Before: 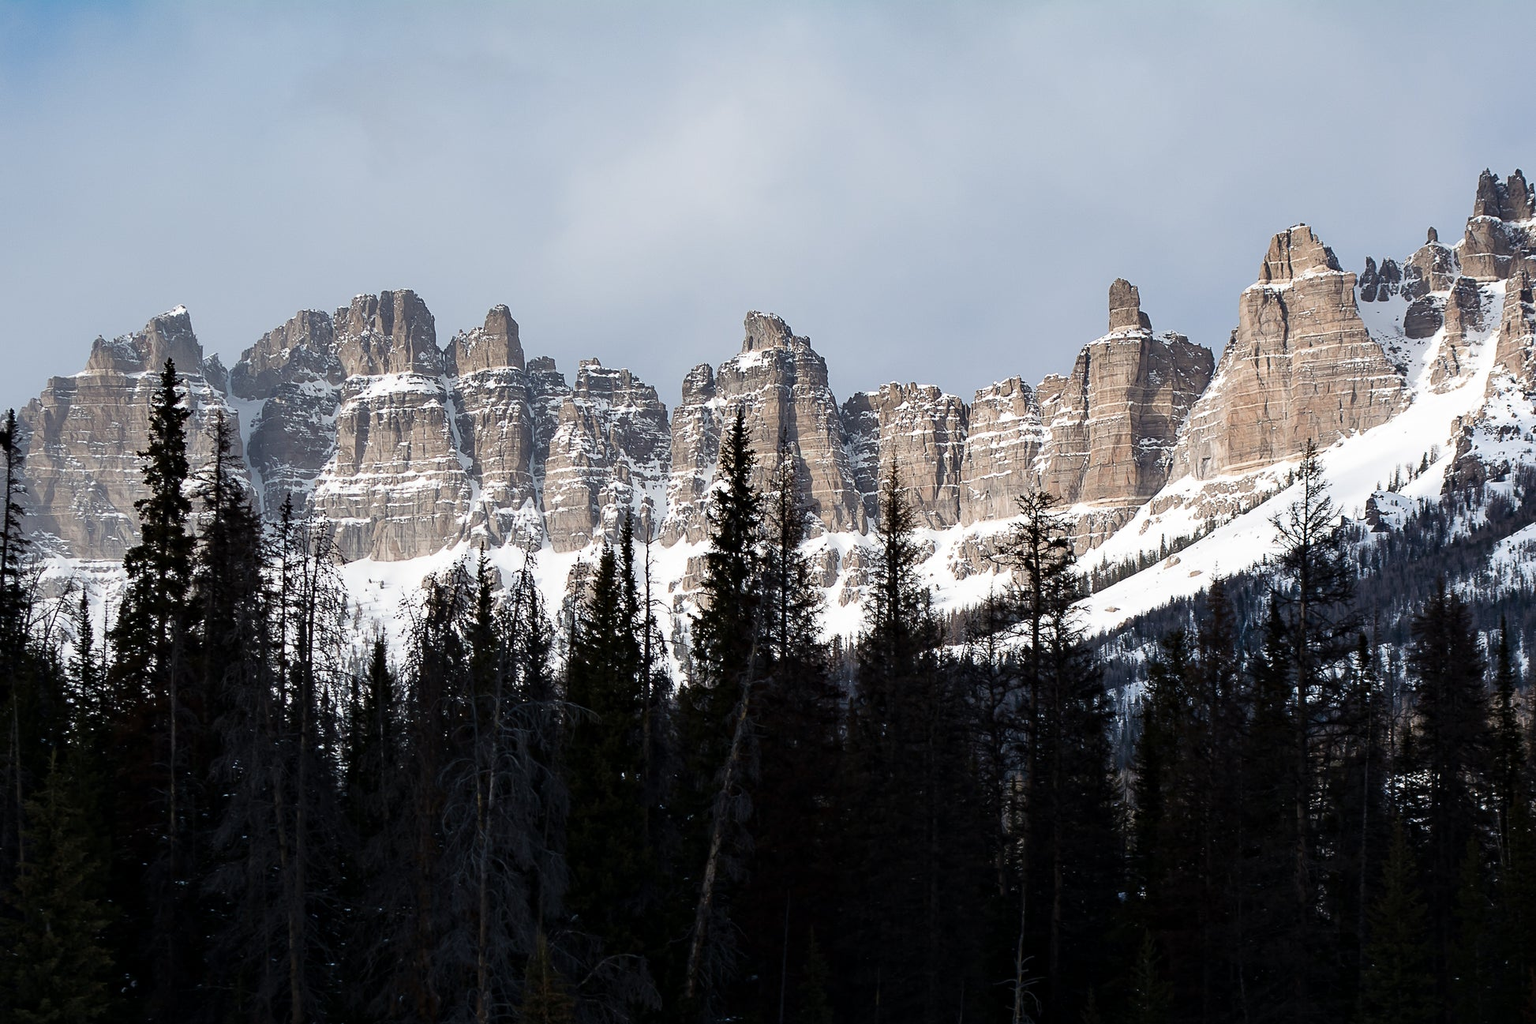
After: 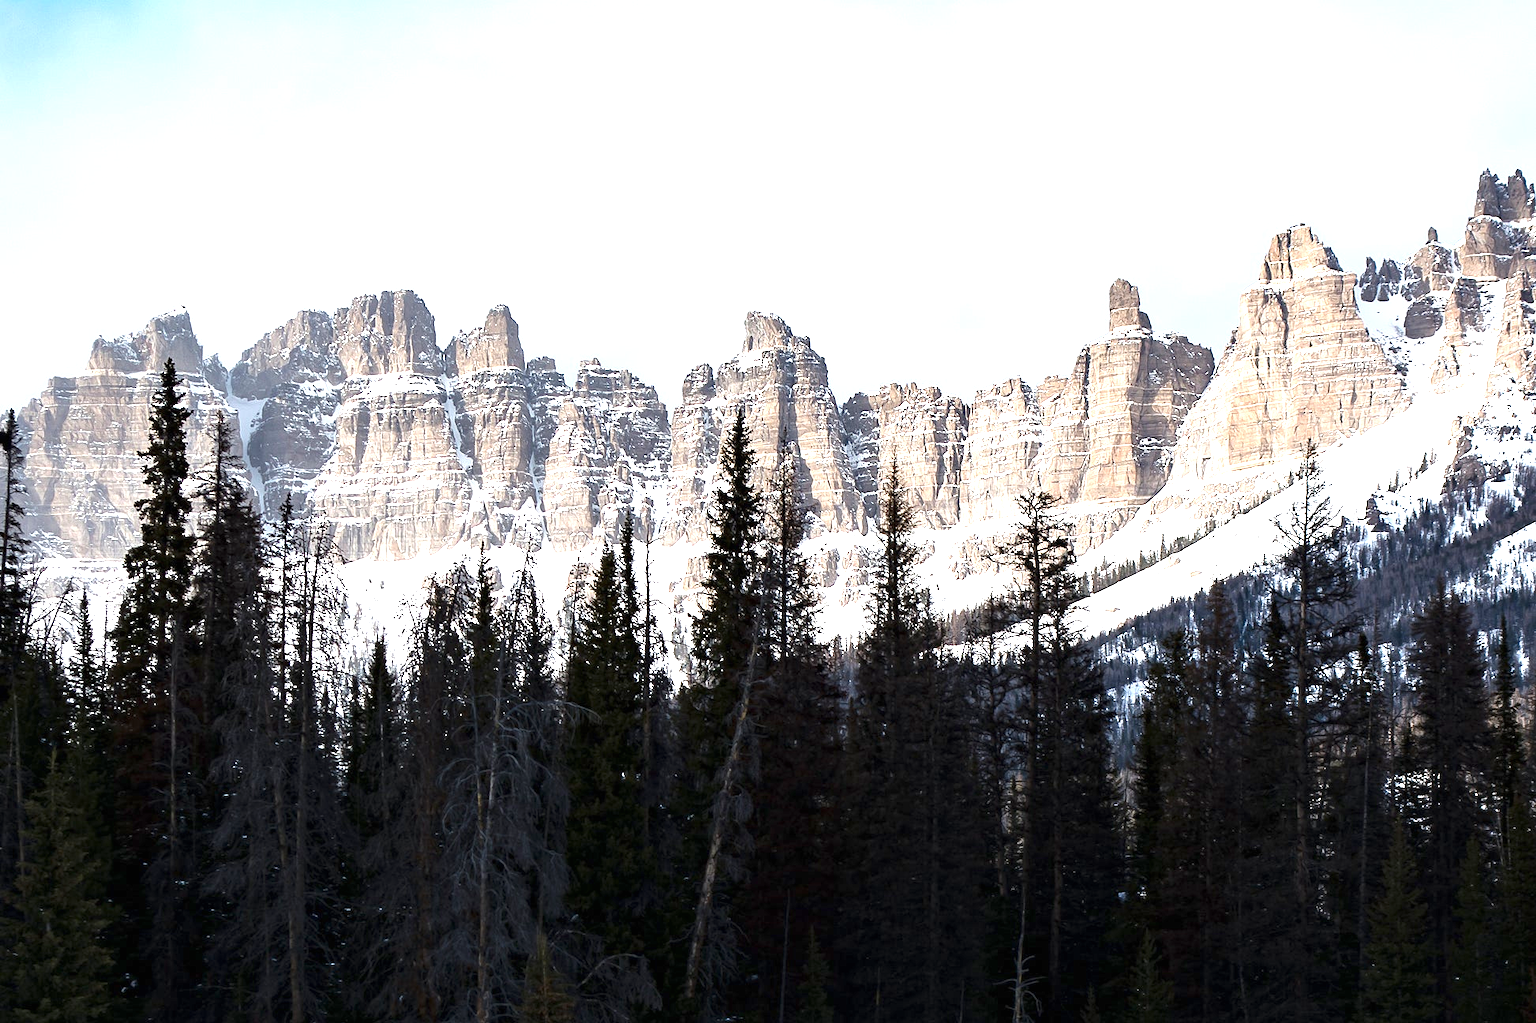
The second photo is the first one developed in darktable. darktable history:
exposure: black level correction 0, exposure 1.288 EV, compensate highlight preservation false
